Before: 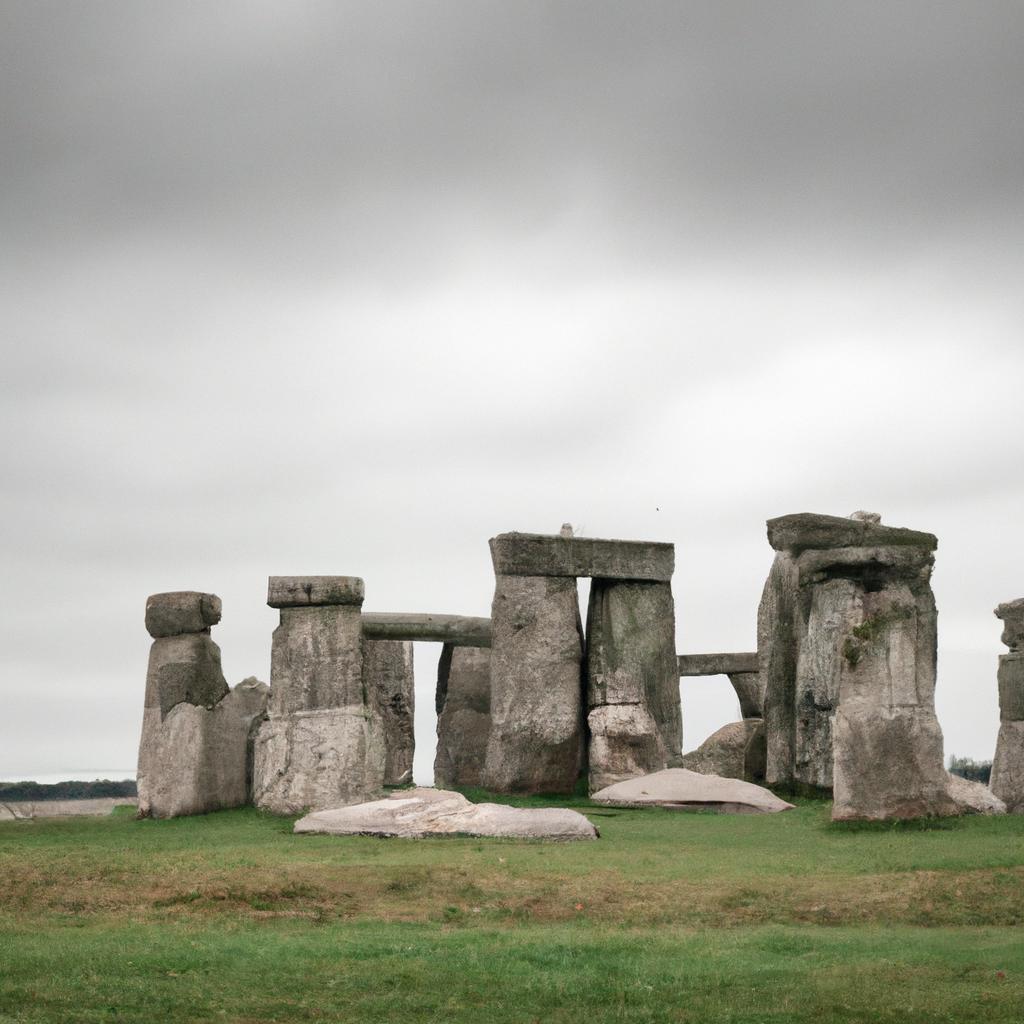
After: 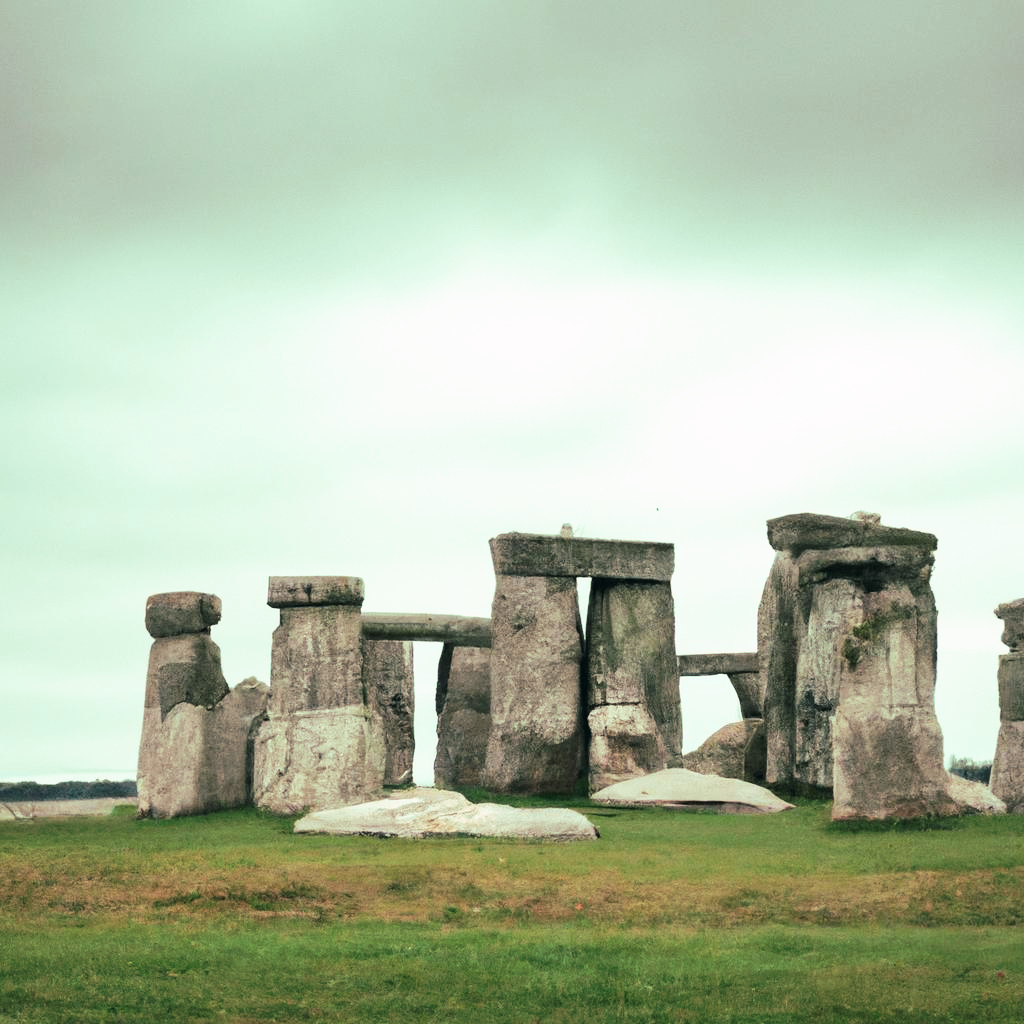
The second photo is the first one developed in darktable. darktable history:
tone curve: curves: ch0 [(0, 0) (0.003, 0.011) (0.011, 0.02) (0.025, 0.032) (0.044, 0.046) (0.069, 0.071) (0.1, 0.107) (0.136, 0.144) (0.177, 0.189) (0.224, 0.244) (0.277, 0.309) (0.335, 0.398) (0.399, 0.477) (0.468, 0.583) (0.543, 0.675) (0.623, 0.772) (0.709, 0.855) (0.801, 0.926) (0.898, 0.979) (1, 1)], preserve colors none
color look up table: target L [93.95, 85.11, 84.24, 88.5, 81.4, 78.63, 68.51, 66.26, 67.86, 56.35, 57.77, 46.73, 47.44, 37.82, 30.84, 24.07, 4.52, 200.24, 81.82, 73.38, 61.11, 52.47, 57, 47.52, 49.63, 47.06, 39.33, 31.75, 20.43, 15.54, 89.9, 81, 81.32, 64.82, 65.76, 55.67, 53.69, 34.8, 32.33, 32.15, 19.9, 13.65, 87.44, 80.64, 74.42, 70.19, 52.09, 47.11, 38.93], target a [20.97, -9.413, -13.51, -29.01, -39.12, -39.09, -19.87, -55.16, -54.1, -19.57, 0.981, -34.2, -33.94, -18.21, -25.54, -15.34, -7.36, 0, -6.316, 20.64, 31.61, 6.468, 5.582, 55.99, 38.86, 34.9, 50.46, 11.85, 33.2, 6.155, -14.16, 0.943, 9.394, 28.14, -14.3, 14.68, 30.86, -3.356, 38.62, 11.29, 9.182, 12.61, -27.43, -29.98, -36.63, -40.71, -26.03, -27.43, -11.81], target b [4.392, 48.54, 67.44, 70.26, 10.1, 14.03, 35.74, 53.33, 31.77, 45.51, 41.25, 35.3, 23.84, 31.89, 22.34, 19.73, 2.273, 0, 55.29, 11.56, 26.31, 44.93, 5.554, 12.91, 44.67, 8.386, 32.85, 31.22, 23.67, 13.09, 6.878, -15.47, -17.05, -10.66, -32.19, -25.44, -29.5, -0.22, 0.699, -51.48, -34.84, -7.291, -22.7, -18.93, -26.16, -3.828, -9.899, 3.678, -22.48], num patches 49
